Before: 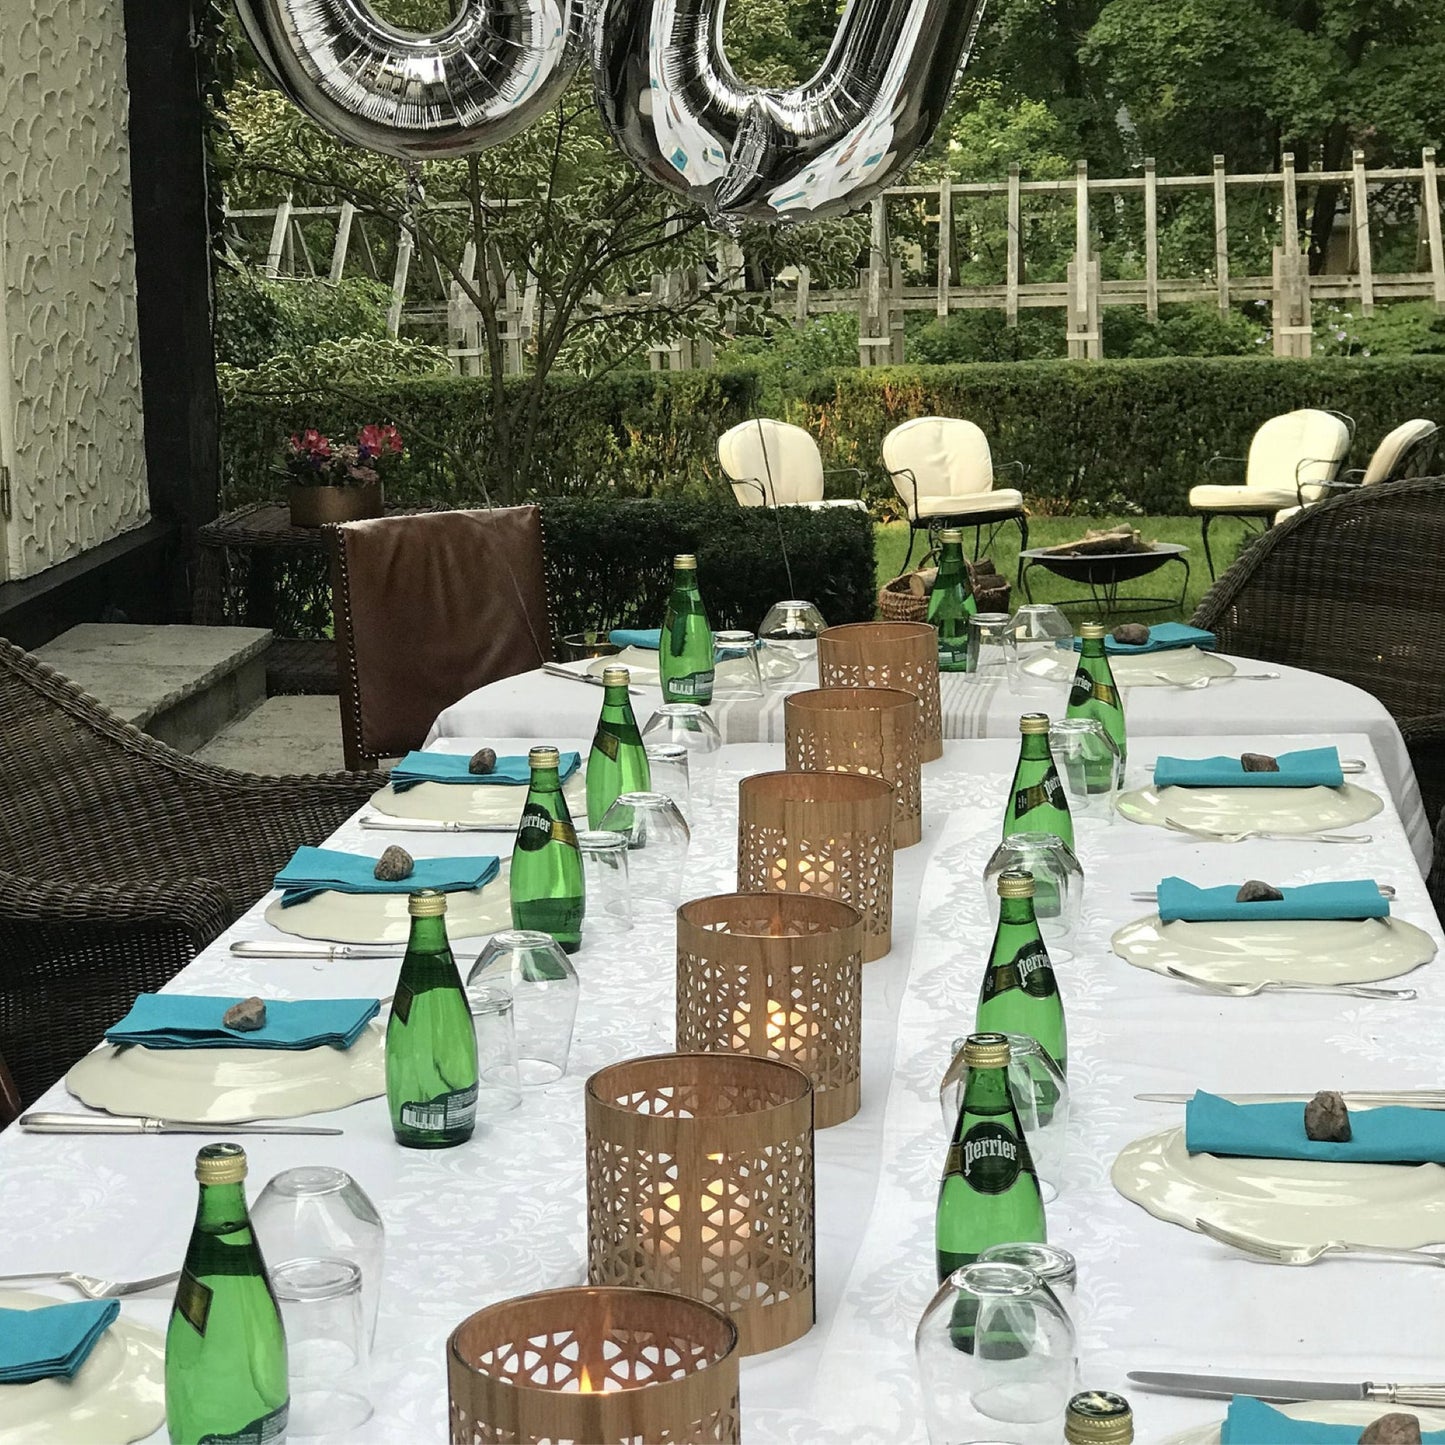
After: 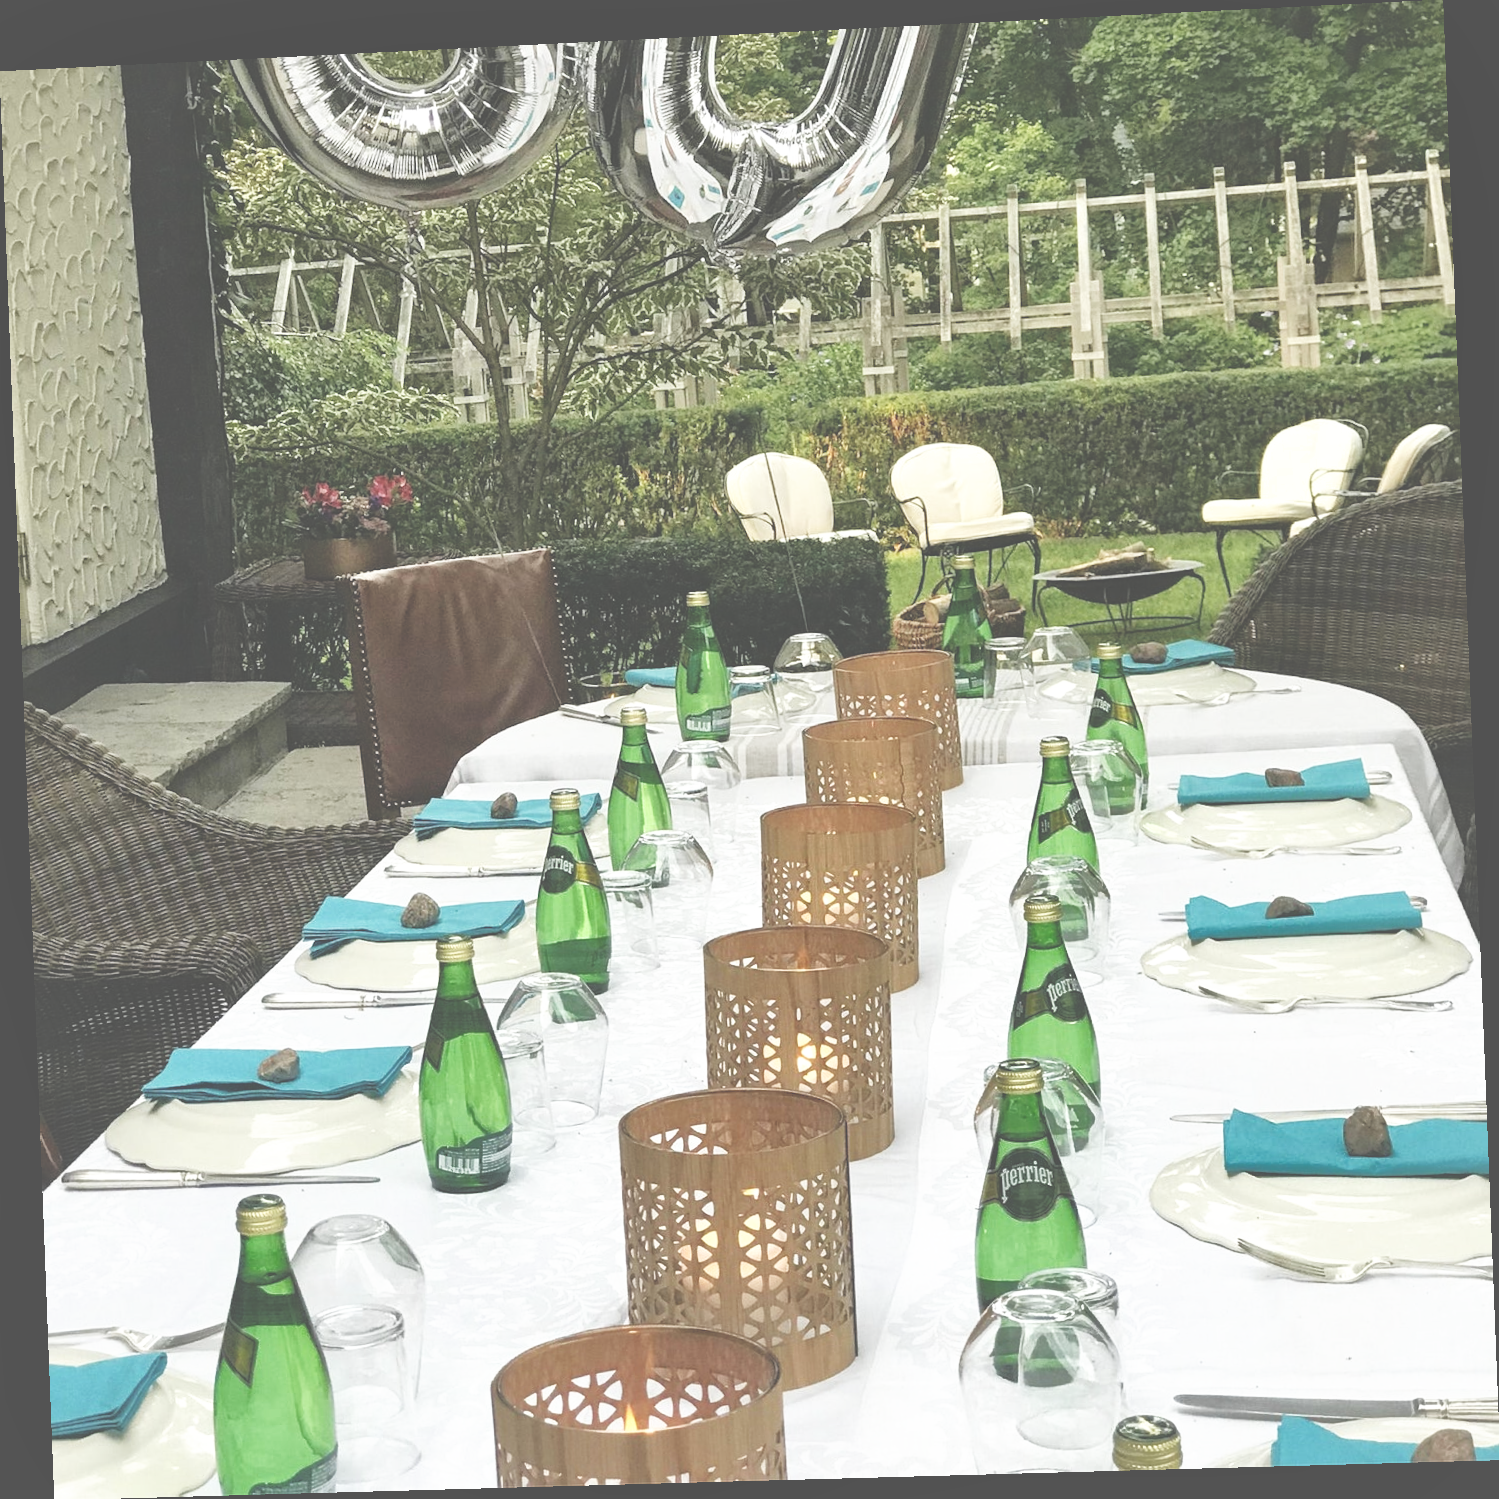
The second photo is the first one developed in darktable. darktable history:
exposure: black level correction -0.041, exposure 0.064 EV, compensate highlight preservation false
shadows and highlights: on, module defaults
rotate and perspective: rotation -2.22°, lens shift (horizontal) -0.022, automatic cropping off
base curve: curves: ch0 [(0, 0) (0.008, 0.007) (0.022, 0.029) (0.048, 0.089) (0.092, 0.197) (0.191, 0.399) (0.275, 0.534) (0.357, 0.65) (0.477, 0.78) (0.542, 0.833) (0.799, 0.973) (1, 1)], preserve colors none
